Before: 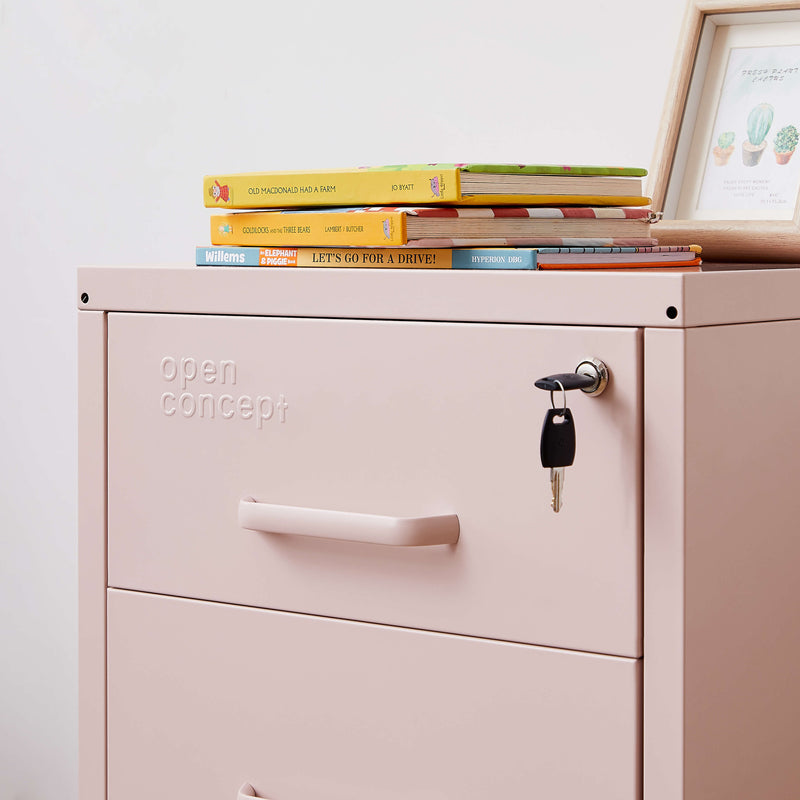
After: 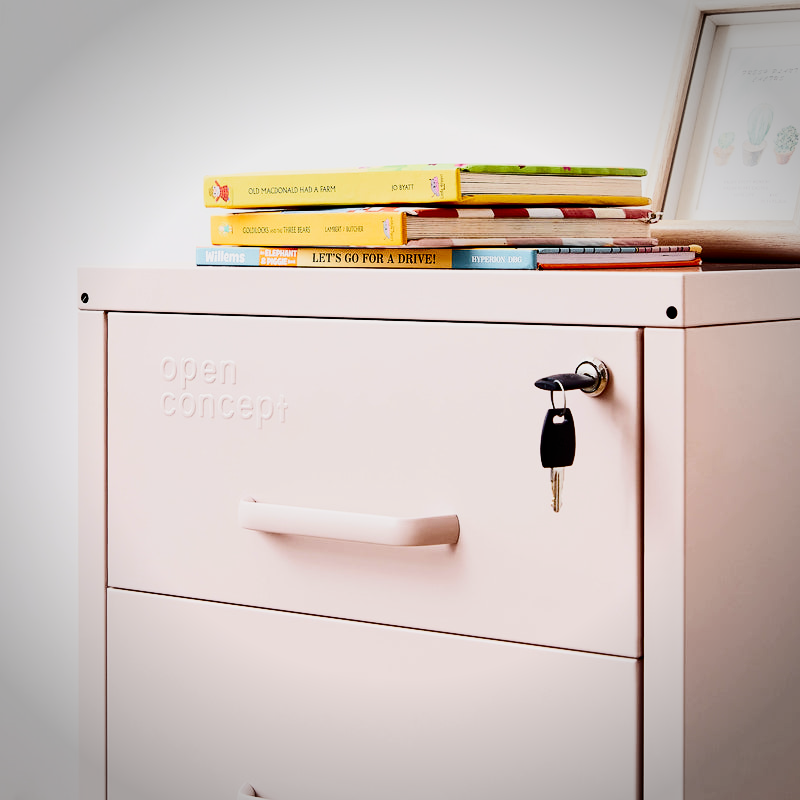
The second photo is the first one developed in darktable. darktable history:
filmic rgb: black relative exposure -7.65 EV, white relative exposure 4.56 EV, threshold 3.04 EV, hardness 3.61, add noise in highlights 0.001, preserve chrominance no, color science v3 (2019), use custom middle-gray values true, contrast in highlights soft, enable highlight reconstruction true
contrast brightness saturation: contrast 0.409, brightness 0.051, saturation 0.246
vignetting: fall-off start 75.57%, width/height ratio 1.082
